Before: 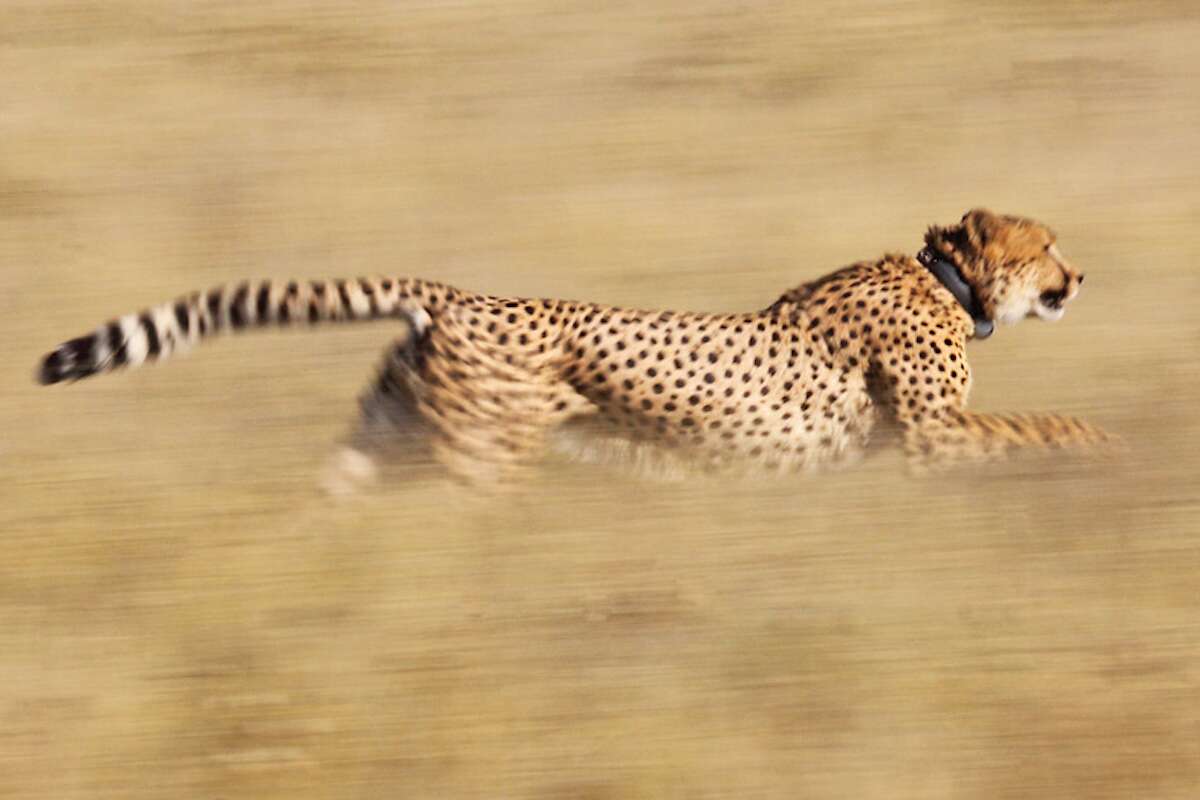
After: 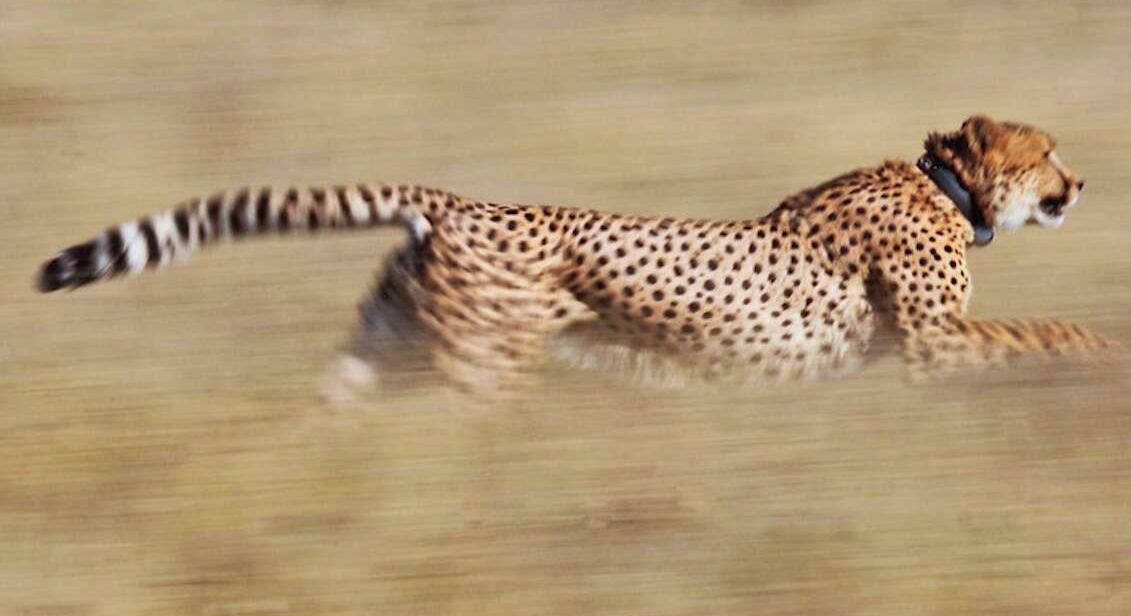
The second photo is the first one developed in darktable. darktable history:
crop and rotate: angle 0.03°, top 11.643%, right 5.651%, bottom 11.189%
shadows and highlights: shadows 60, soften with gaussian
color calibration: output R [0.972, 0.068, -0.094, 0], output G [-0.178, 1.216, -0.086, 0], output B [0.095, -0.136, 0.98, 0], illuminant custom, x 0.371, y 0.381, temperature 4283.16 K
